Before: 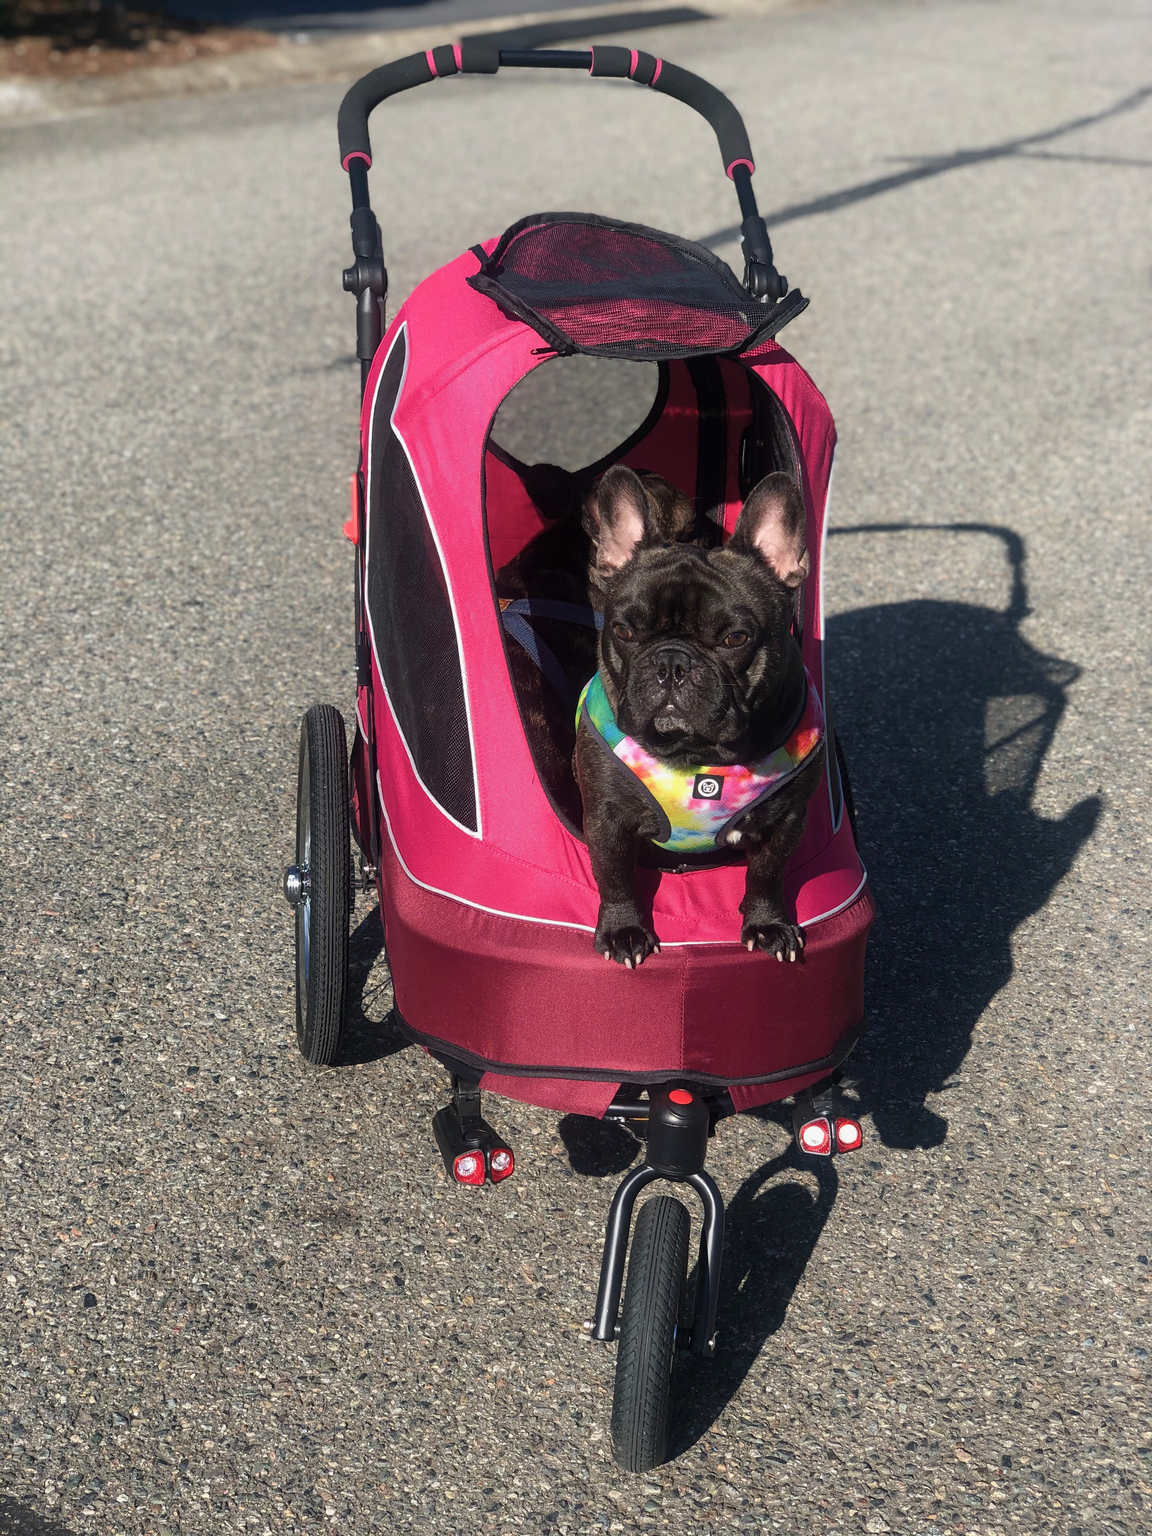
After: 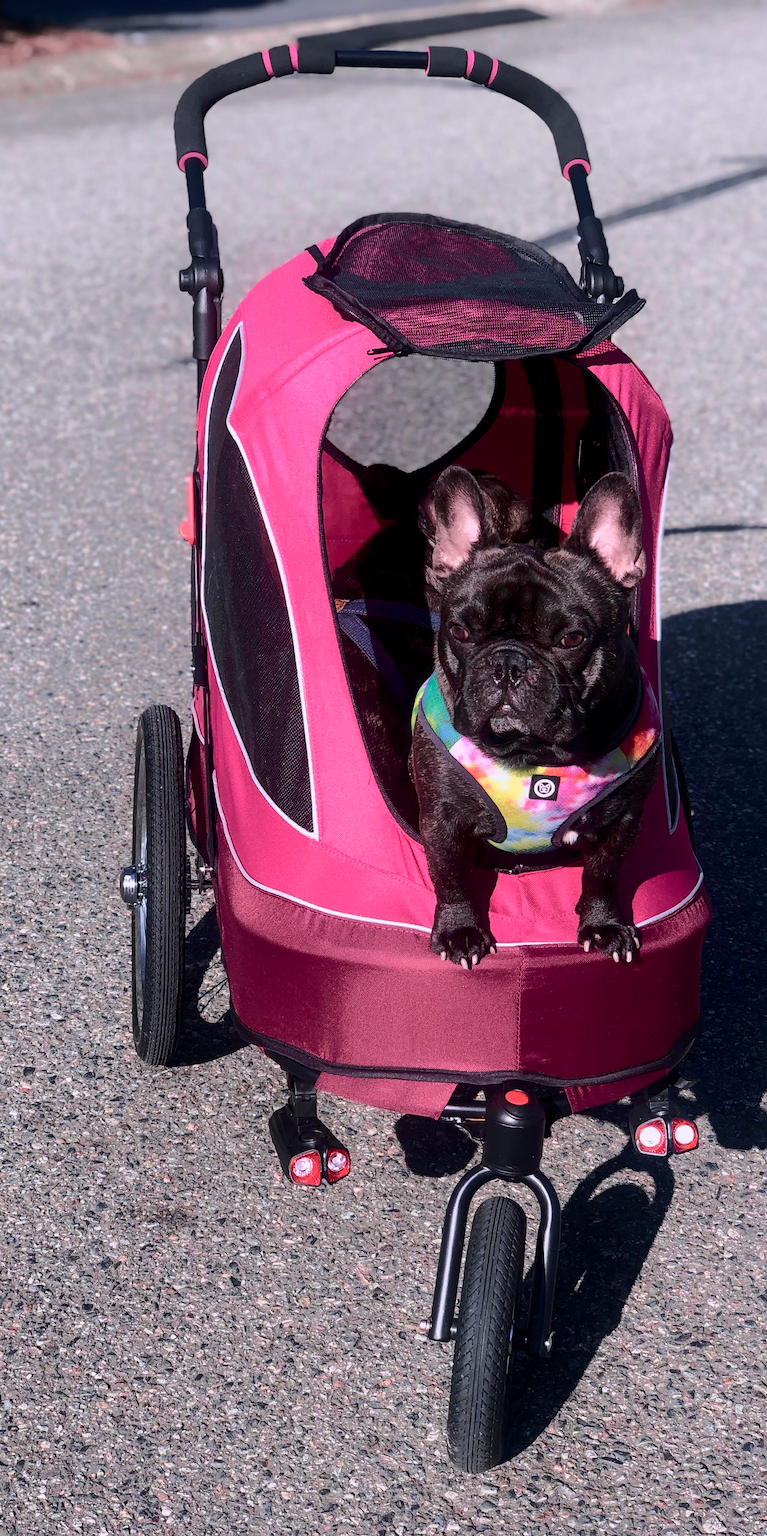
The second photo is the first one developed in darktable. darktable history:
color calibration: illuminant custom, x 0.363, y 0.385, temperature 4528.03 K
crop and rotate: left 14.292%, right 19.041%
tone curve: curves: ch0 [(0, 0) (0.104, 0.061) (0.239, 0.201) (0.327, 0.317) (0.401, 0.443) (0.489, 0.566) (0.65, 0.68) (0.832, 0.858) (1, 0.977)]; ch1 [(0, 0) (0.161, 0.092) (0.35, 0.33) (0.379, 0.401) (0.447, 0.476) (0.495, 0.499) (0.515, 0.518) (0.534, 0.557) (0.602, 0.625) (0.712, 0.706) (1, 1)]; ch2 [(0, 0) (0.359, 0.372) (0.437, 0.437) (0.502, 0.501) (0.55, 0.534) (0.592, 0.601) (0.647, 0.64) (1, 1)], color space Lab, independent channels, preserve colors none
